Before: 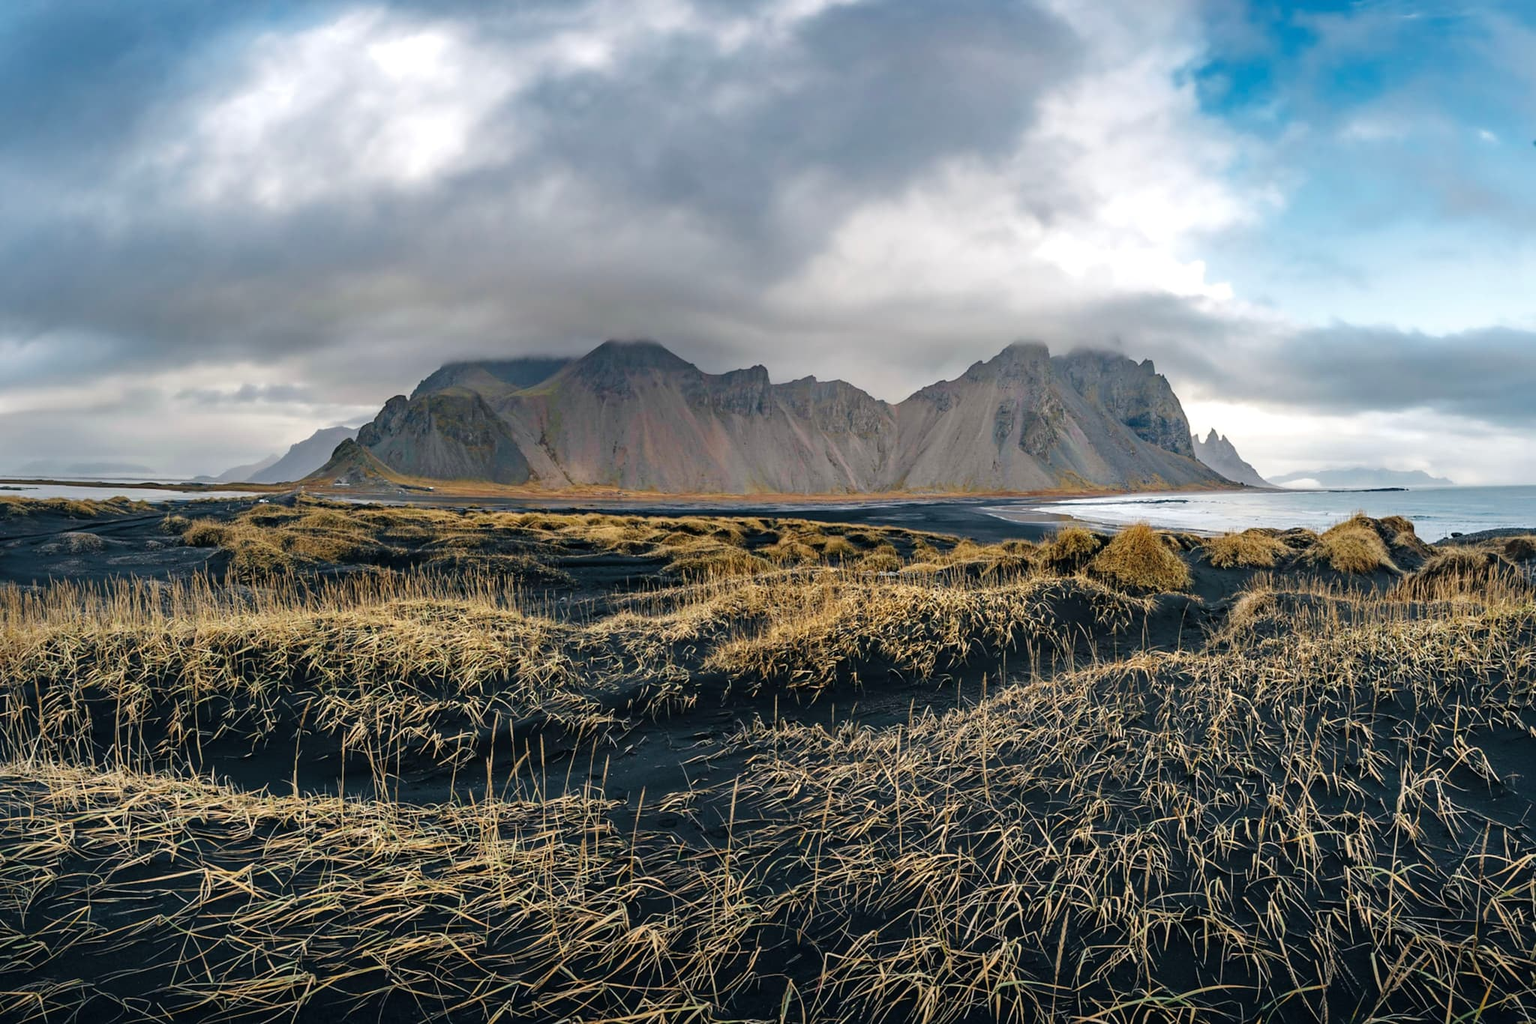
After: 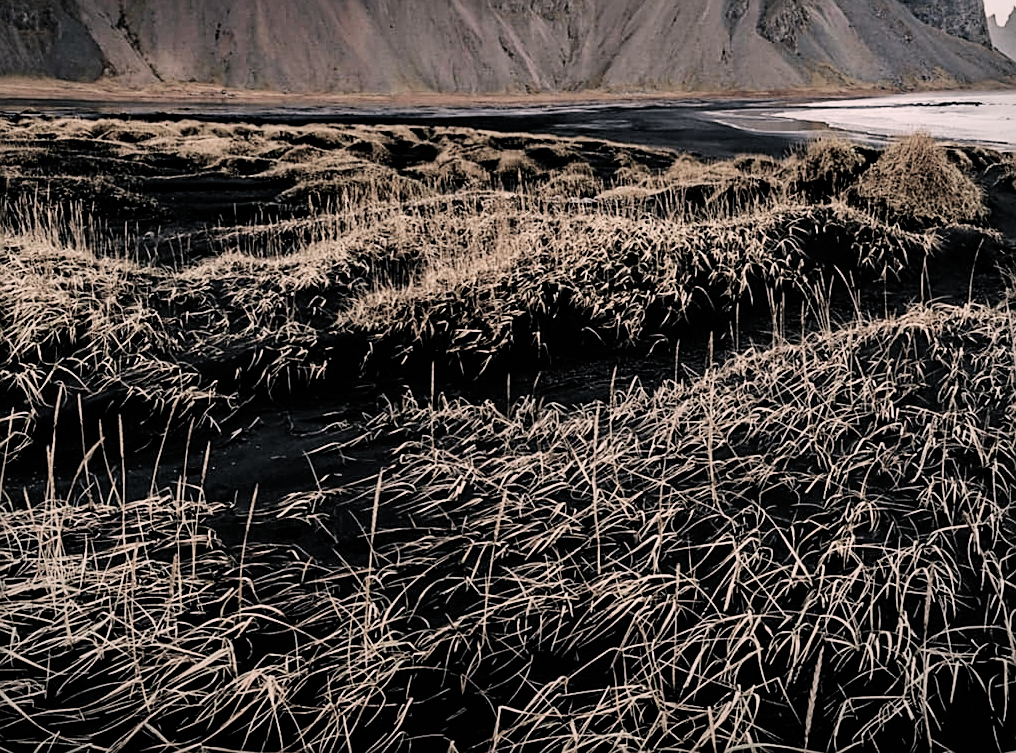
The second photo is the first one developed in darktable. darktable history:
color correction: highlights a* 7.5, highlights b* 3.86
crop: left 29.4%, top 41.369%, right 20.973%, bottom 3.505%
sharpen: on, module defaults
vignetting: fall-off start 91.59%, brightness -0.195, center (-0.067, -0.309)
haze removal: compatibility mode true, adaptive false
color balance rgb: linear chroma grading › global chroma -15.977%, perceptual saturation grading › global saturation 0.848%, perceptual saturation grading › highlights -18.035%, perceptual saturation grading › mid-tones 32.587%, perceptual saturation grading › shadows 50.391%, global vibrance 31.78%
filmic rgb: black relative exposure -5.1 EV, white relative exposure 3.97 EV, hardness 2.88, contrast 1.39, highlights saturation mix -28.98%, color science v4 (2020), iterations of high-quality reconstruction 0
